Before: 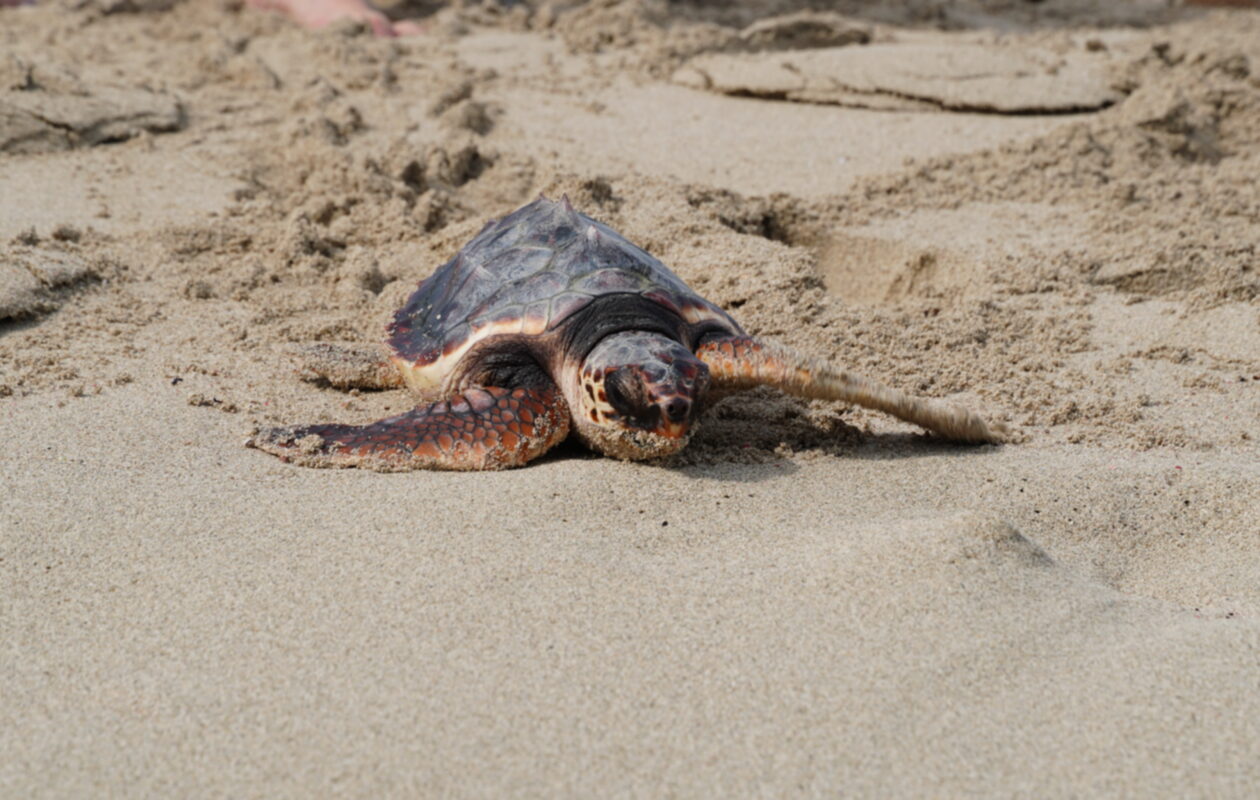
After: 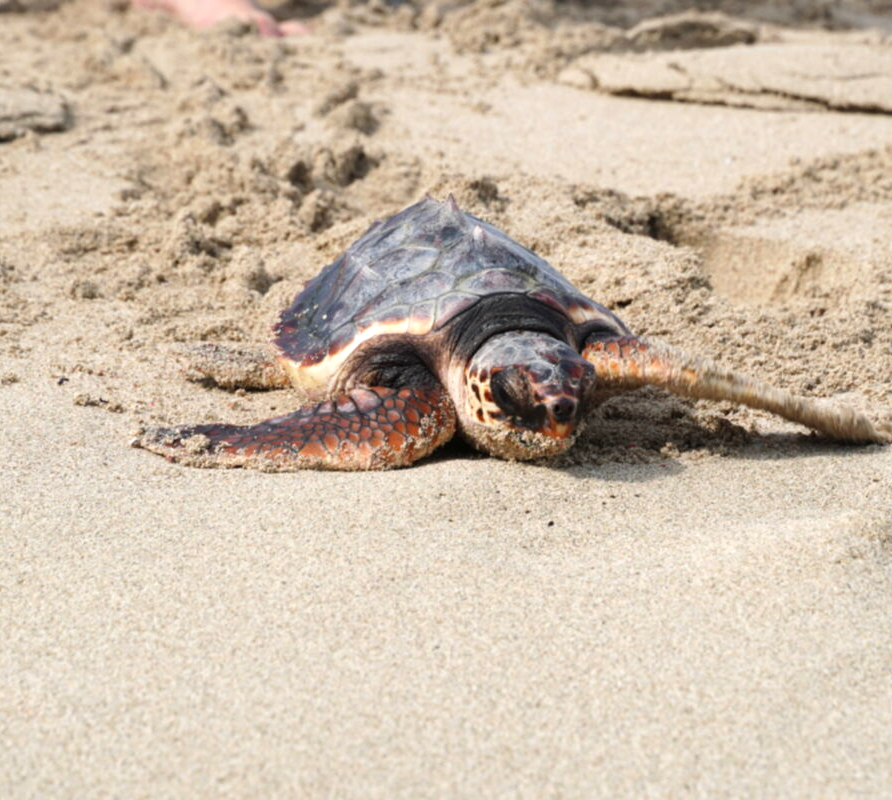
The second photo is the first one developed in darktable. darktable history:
crop and rotate: left 9.061%, right 20.142%
exposure: exposure 0.657 EV, compensate highlight preservation false
